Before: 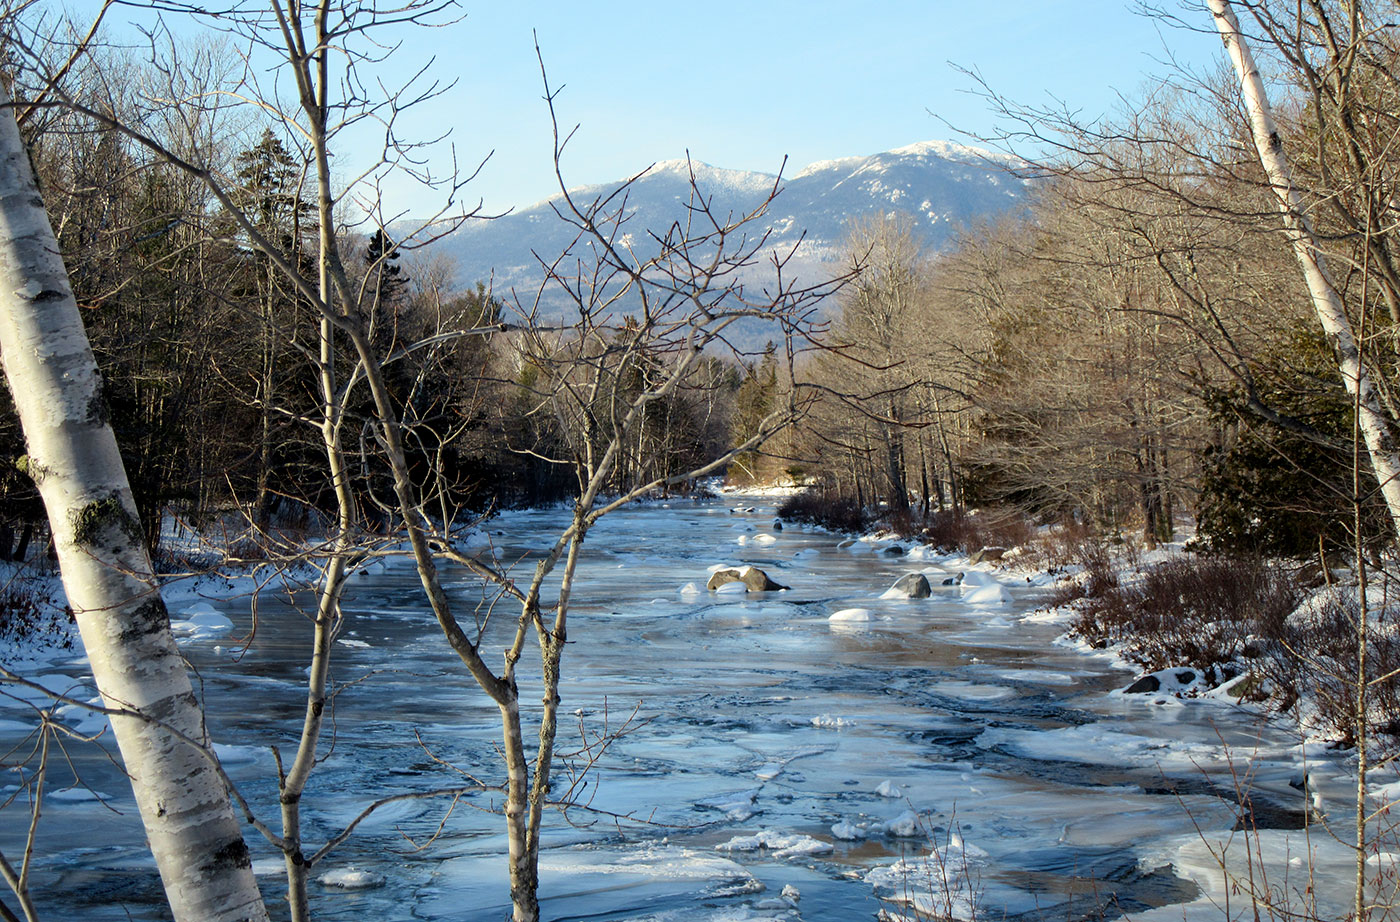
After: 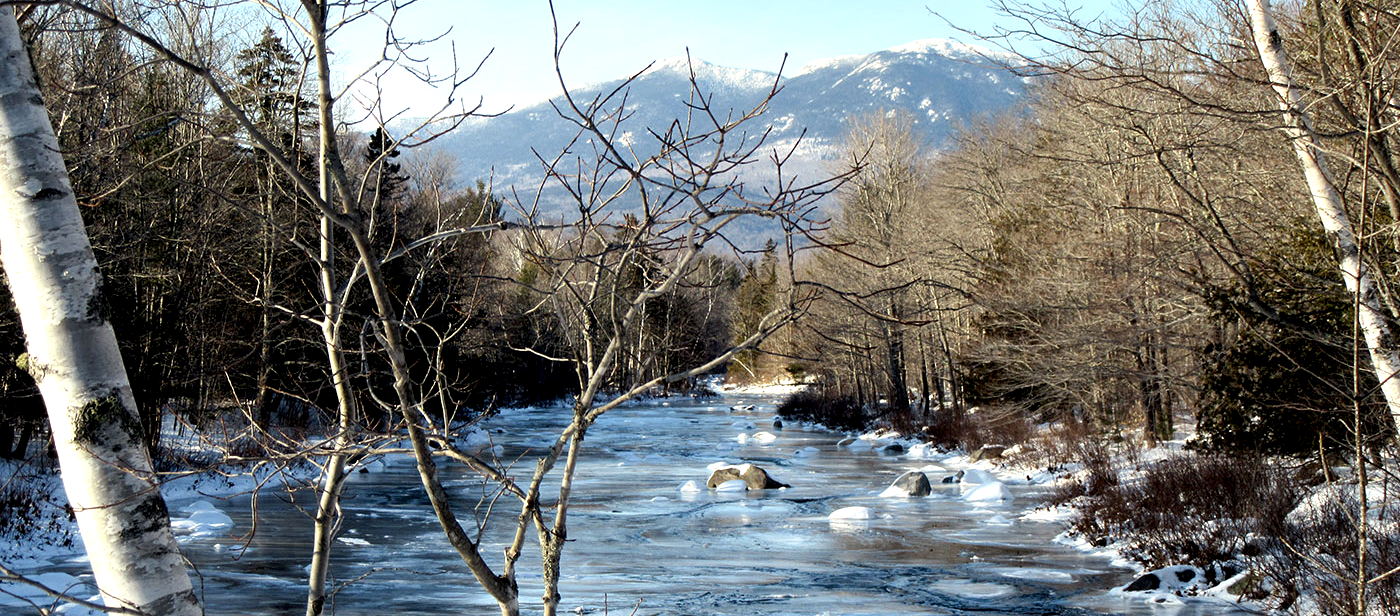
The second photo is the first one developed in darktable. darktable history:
crop: top 11.163%, bottom 22.013%
local contrast: highlights 183%, shadows 129%, detail 139%, midtone range 0.256
